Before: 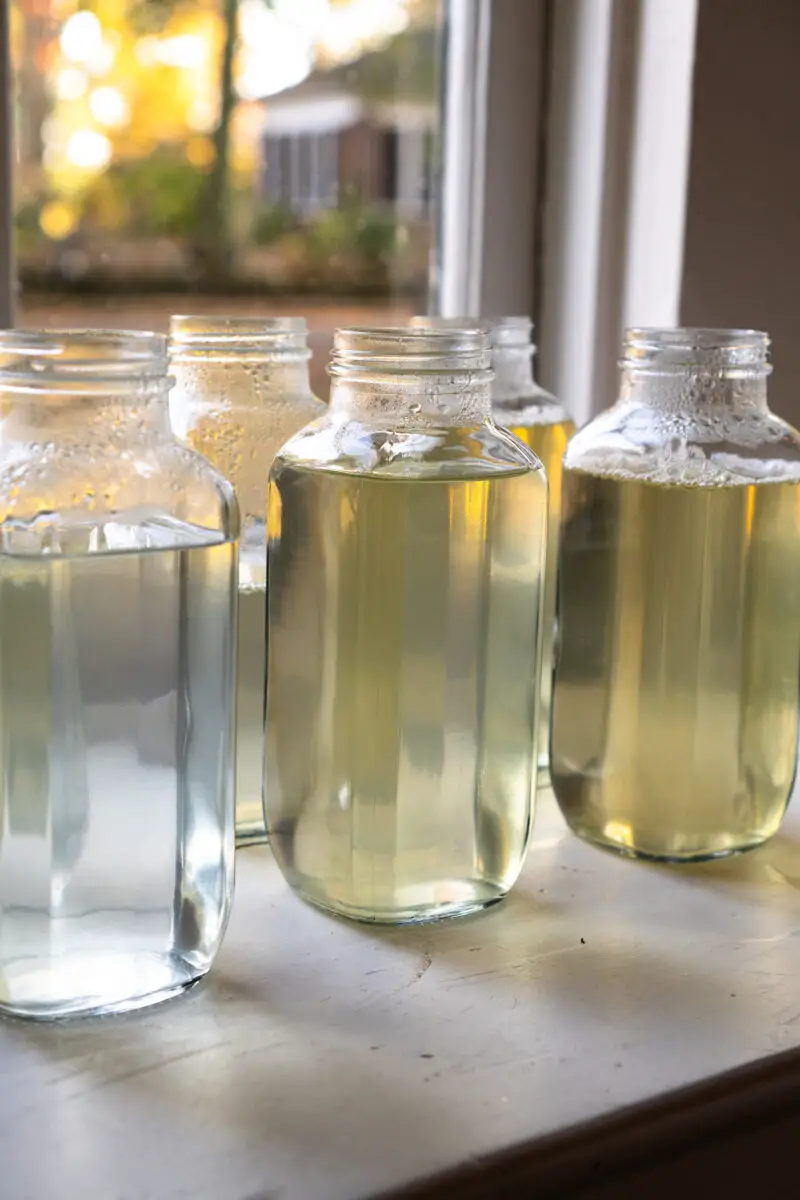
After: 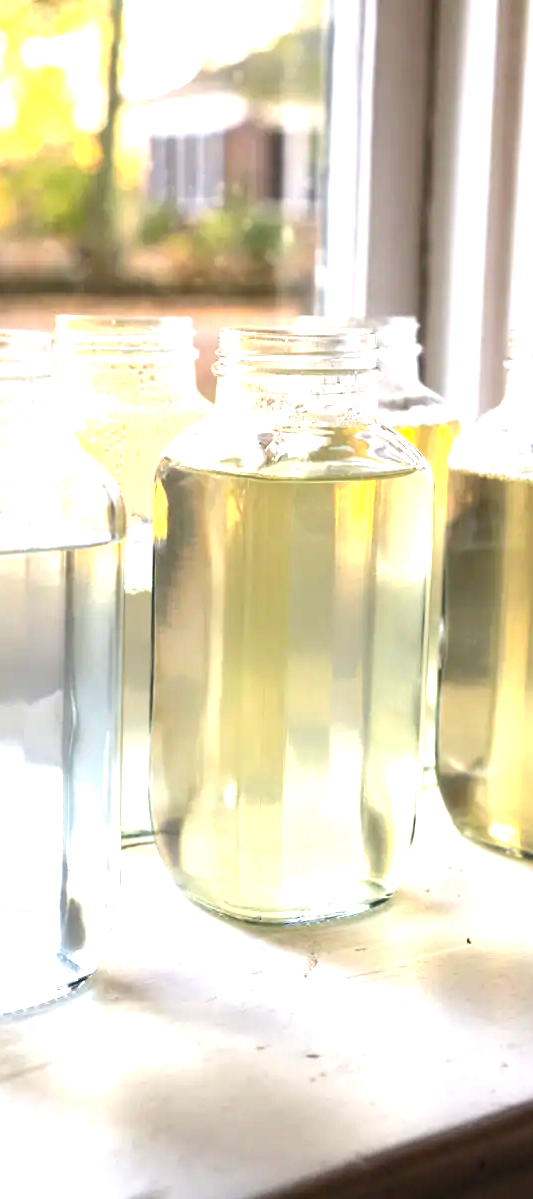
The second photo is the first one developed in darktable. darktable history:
exposure: black level correction 0, exposure 1.45 EV, compensate exposure bias true, compensate highlight preservation false
crop and rotate: left 14.292%, right 19.041%
